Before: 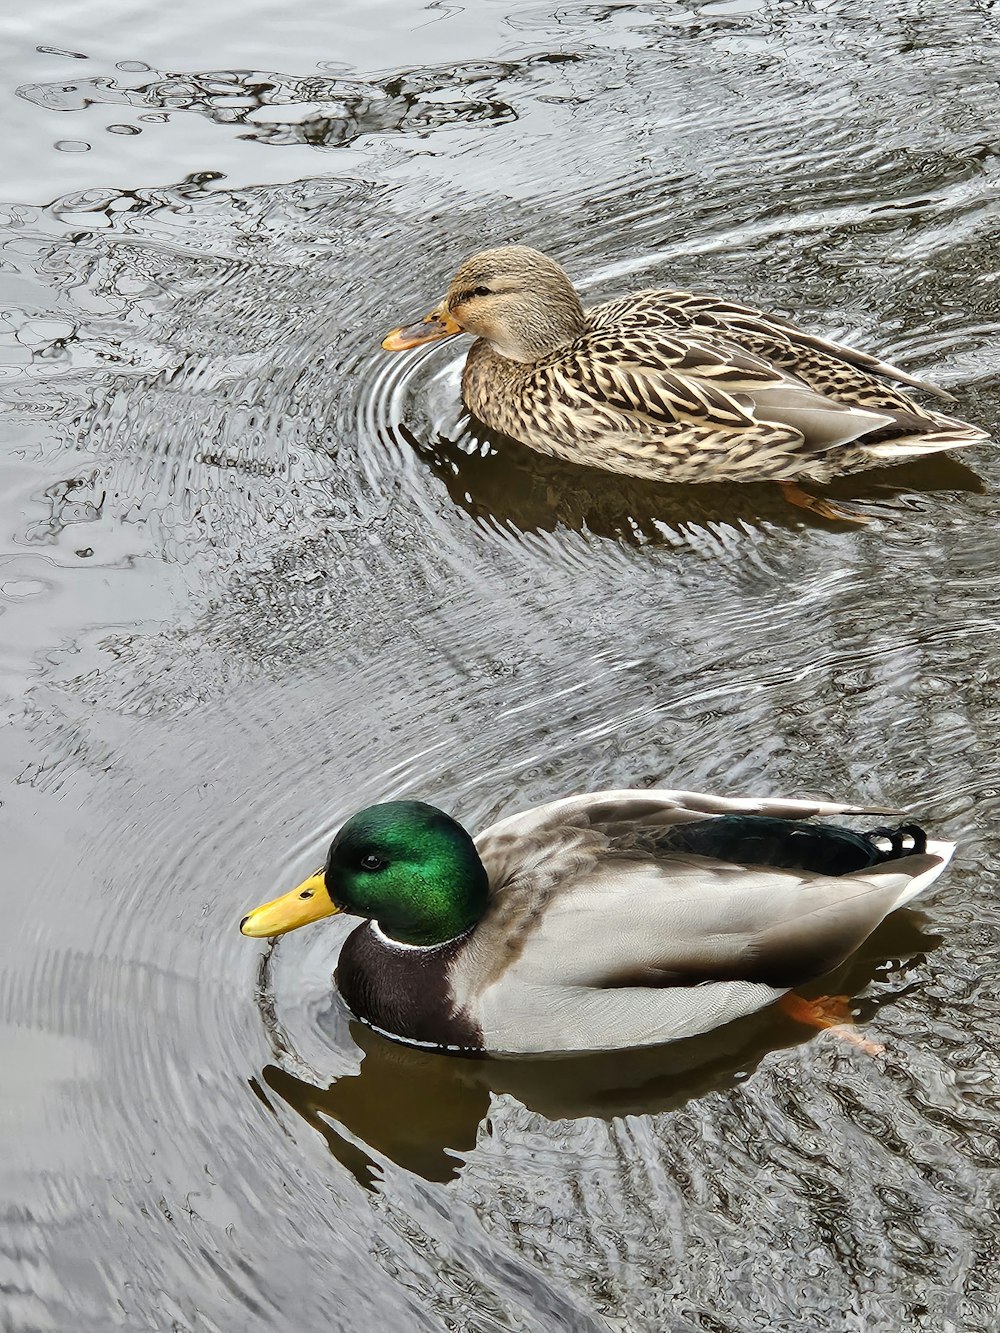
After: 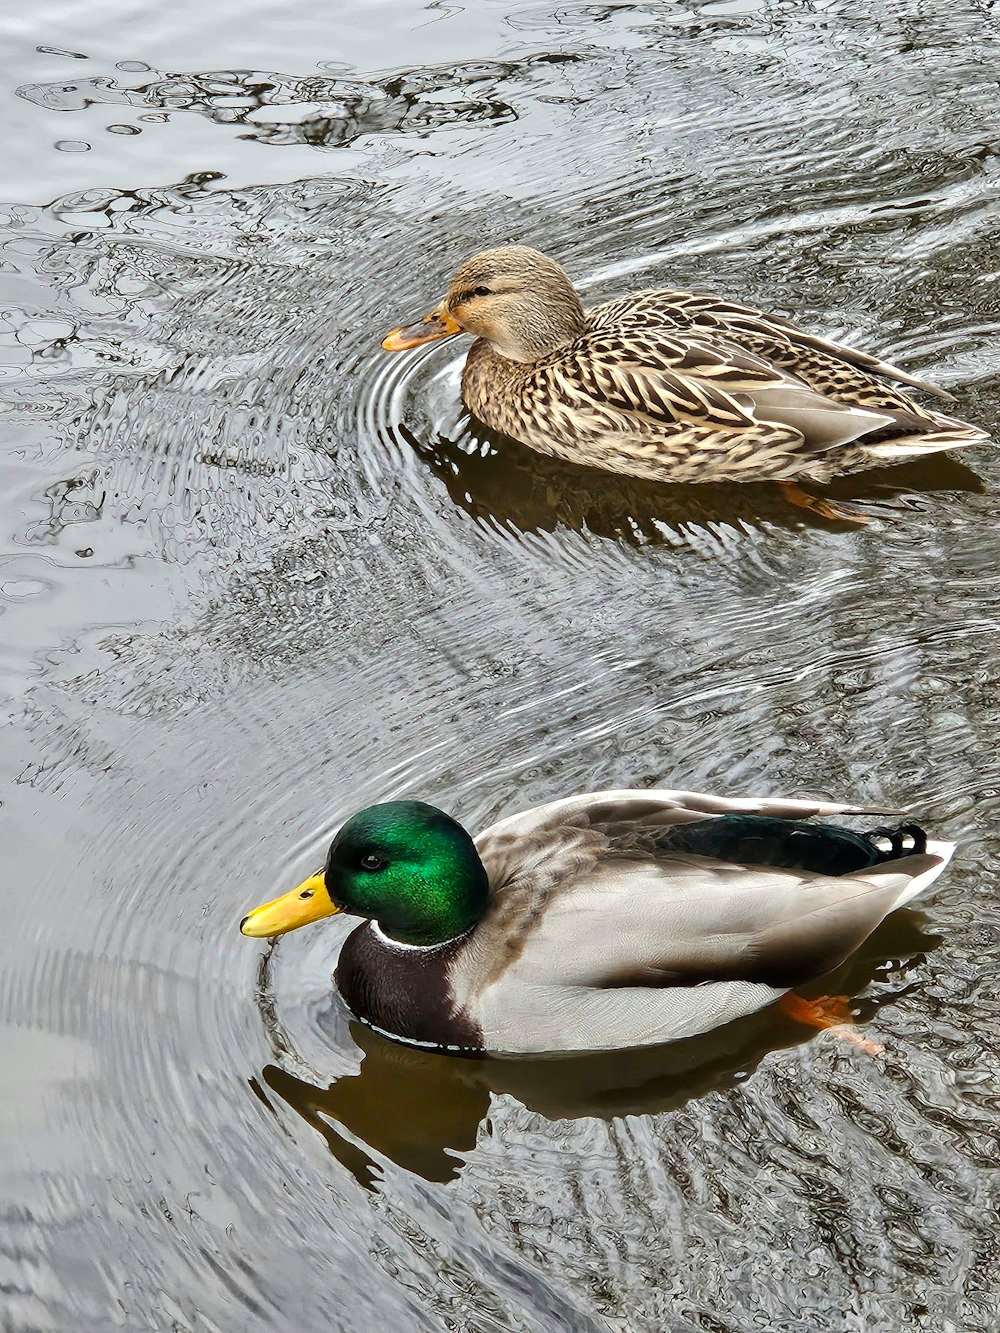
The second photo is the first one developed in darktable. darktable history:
local contrast: highlights 107%, shadows 98%, detail 119%, midtone range 0.2
